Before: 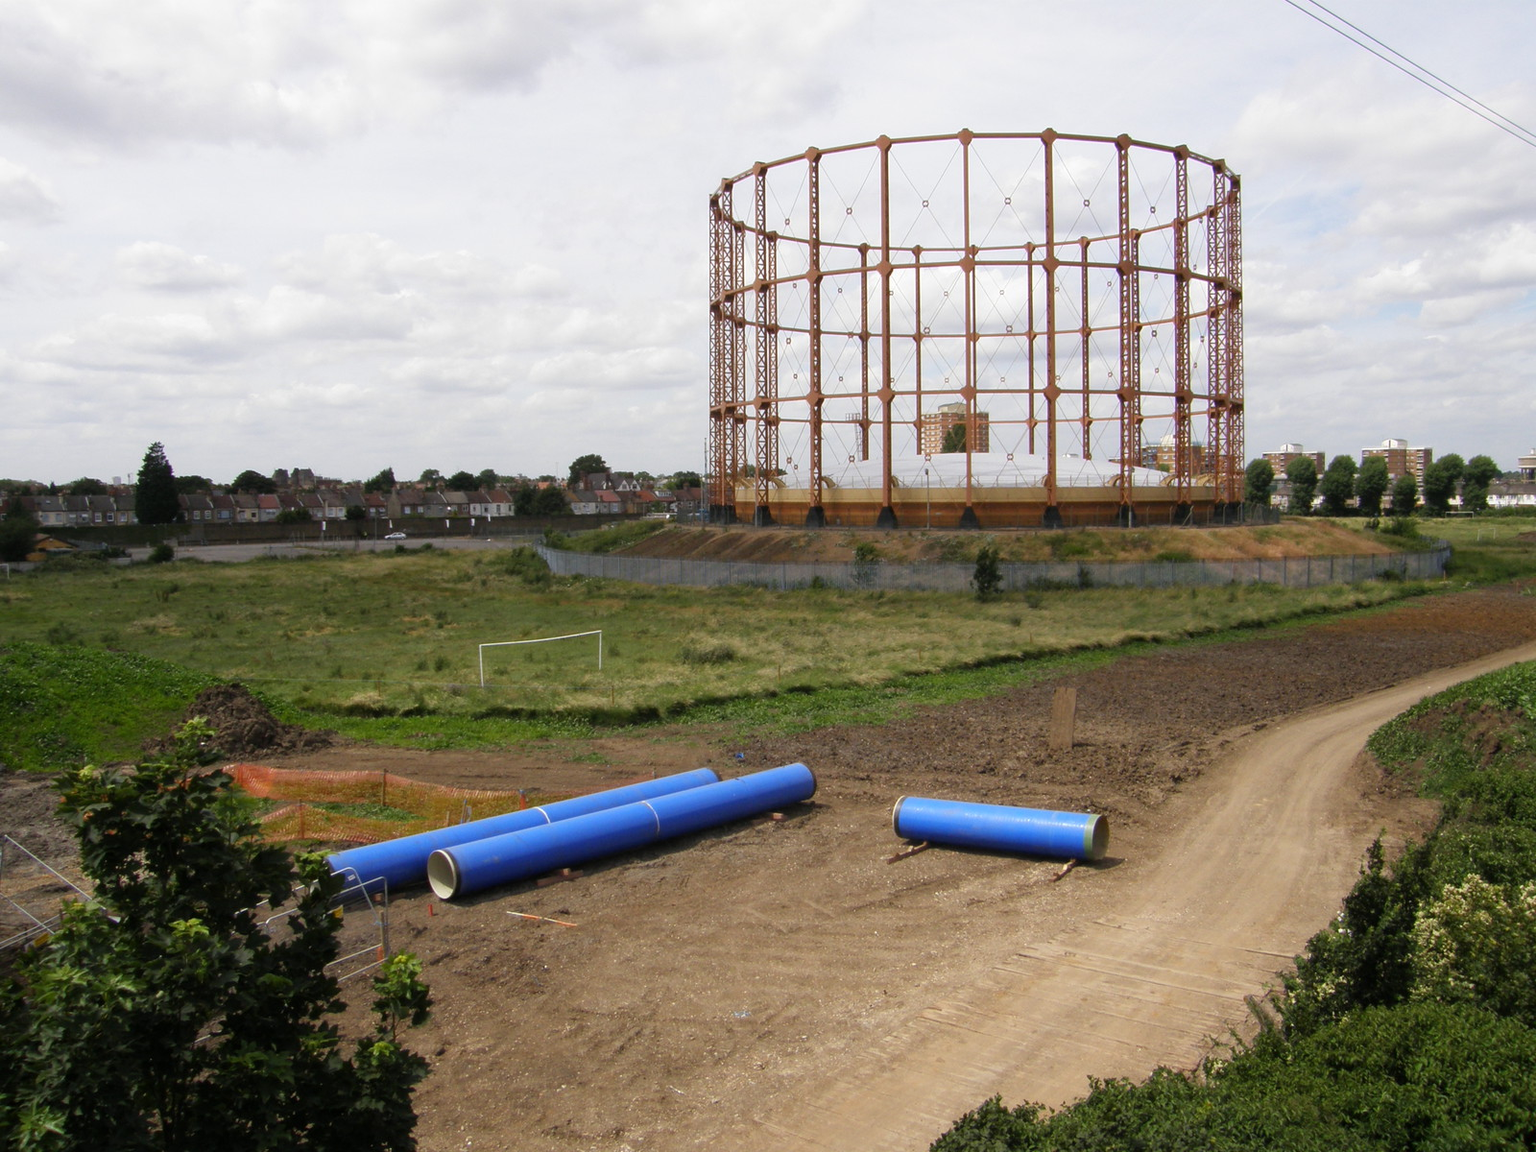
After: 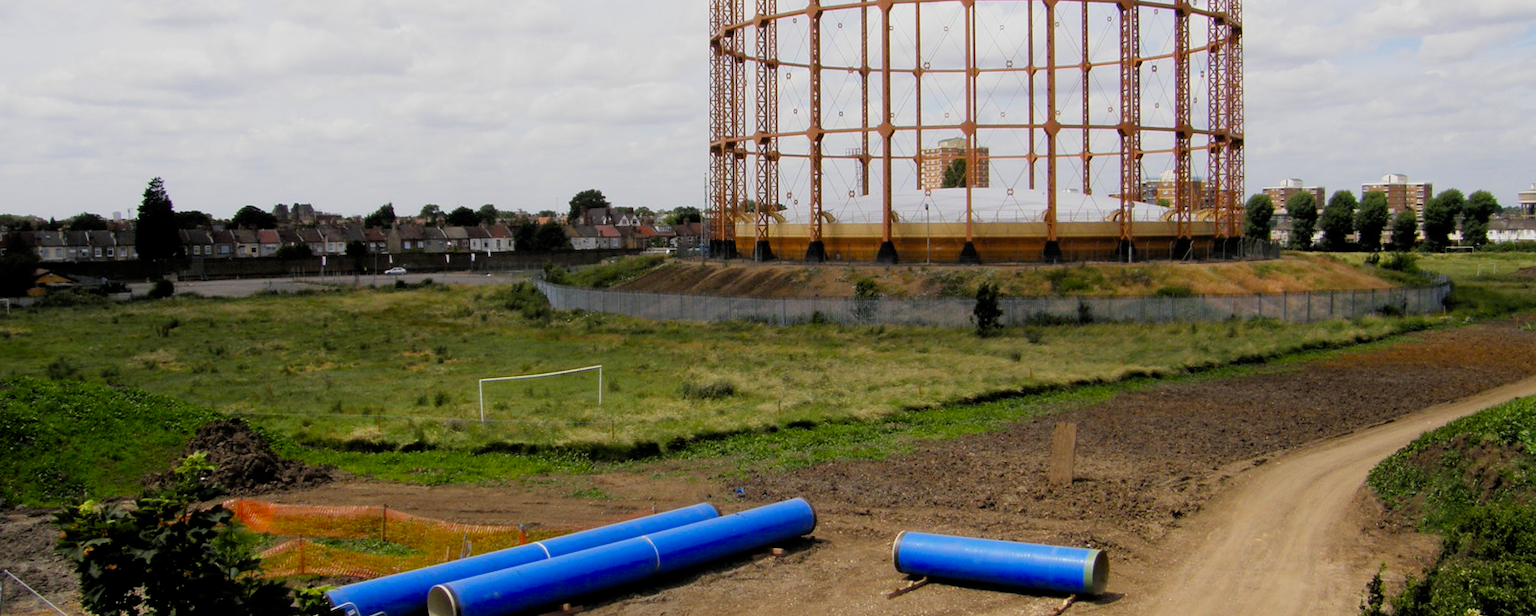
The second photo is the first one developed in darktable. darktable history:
filmic rgb: black relative exposure -7.75 EV, white relative exposure 4.4 EV, threshold 3 EV, target black luminance 0%, hardness 3.76, latitude 50.51%, contrast 1.074, highlights saturation mix 10%, shadows ↔ highlights balance -0.22%, color science v4 (2020), enable highlight reconstruction true
crop and rotate: top 23.043%, bottom 23.437%
